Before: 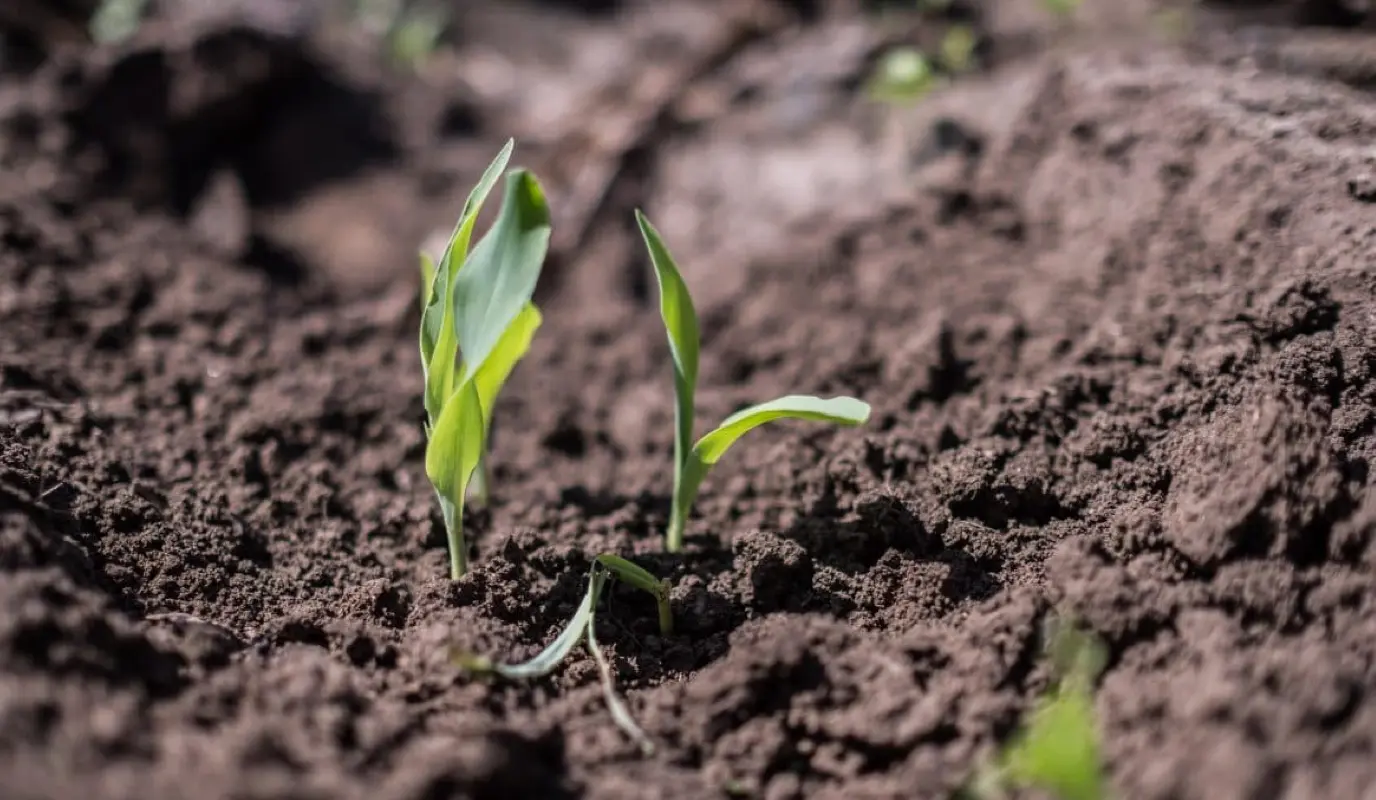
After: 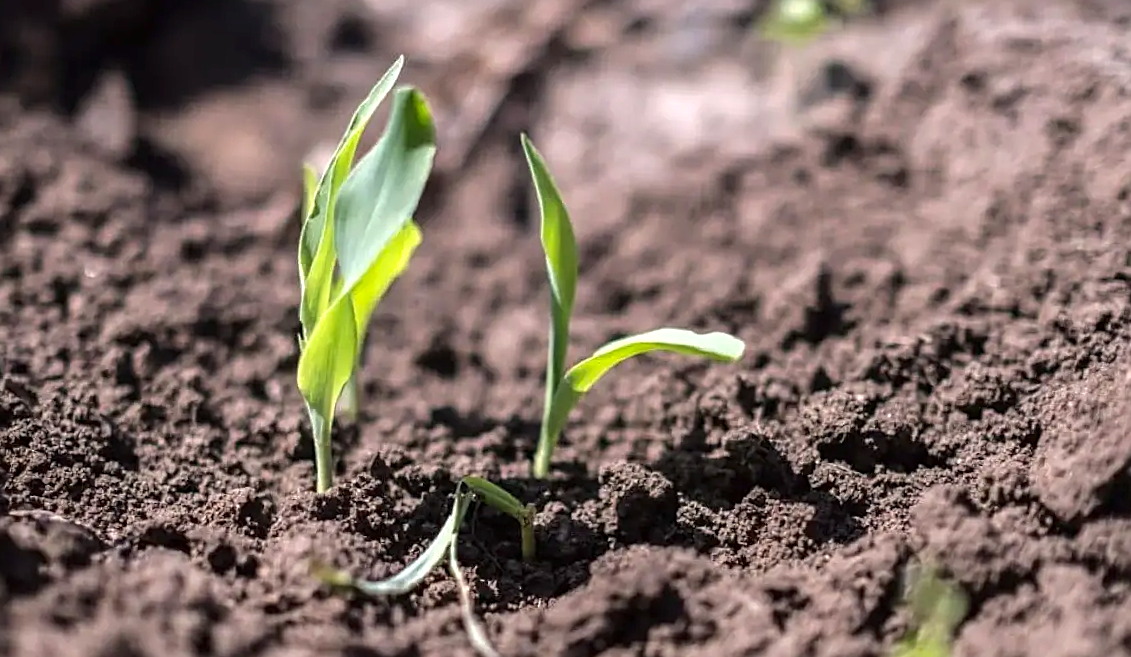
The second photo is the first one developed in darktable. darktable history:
crop and rotate: angle -3.27°, left 5.211%, top 5.211%, right 4.607%, bottom 4.607%
exposure: black level correction 0, exposure 0.7 EV, compensate exposure bias true, compensate highlight preservation false
shadows and highlights: shadows -20, white point adjustment -2, highlights -35
sharpen: on, module defaults
